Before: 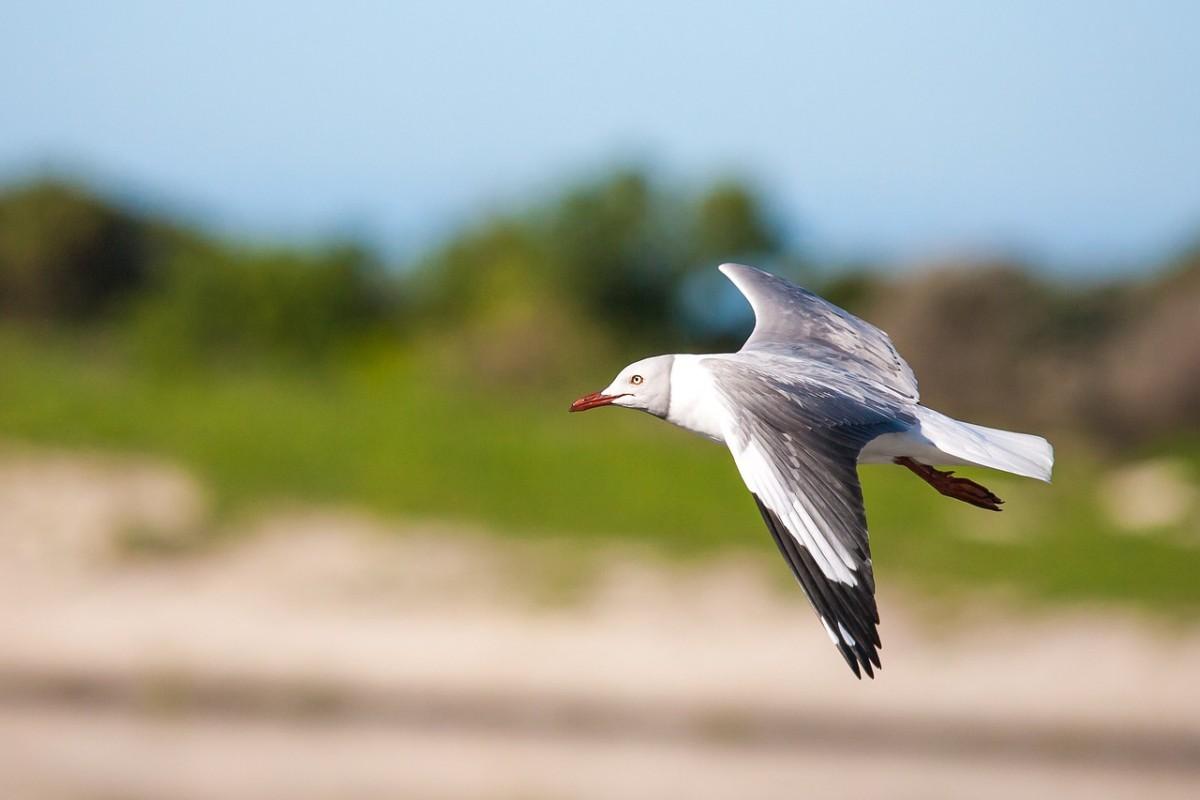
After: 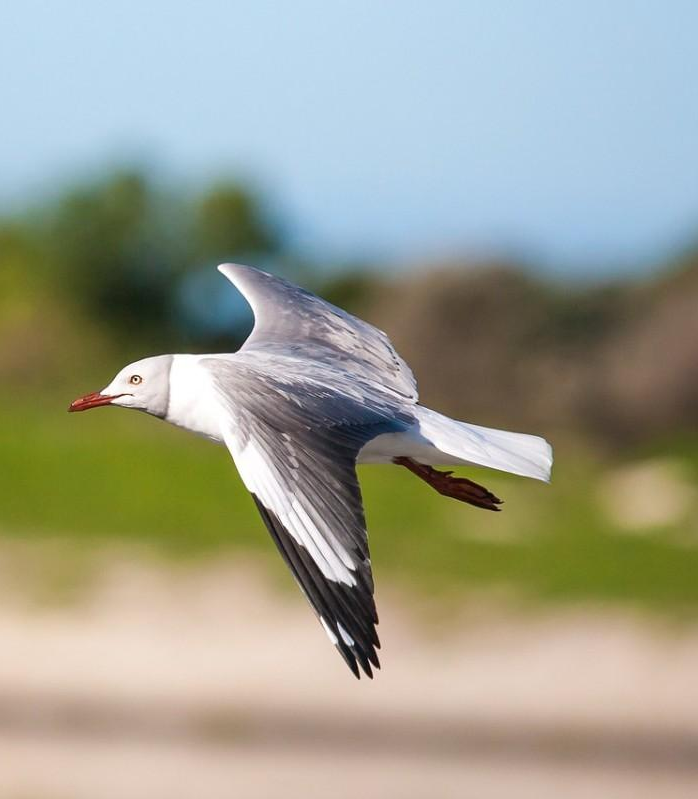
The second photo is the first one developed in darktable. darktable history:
crop: left 41.813%
levels: mode automatic, levels [0.008, 0.318, 0.836]
